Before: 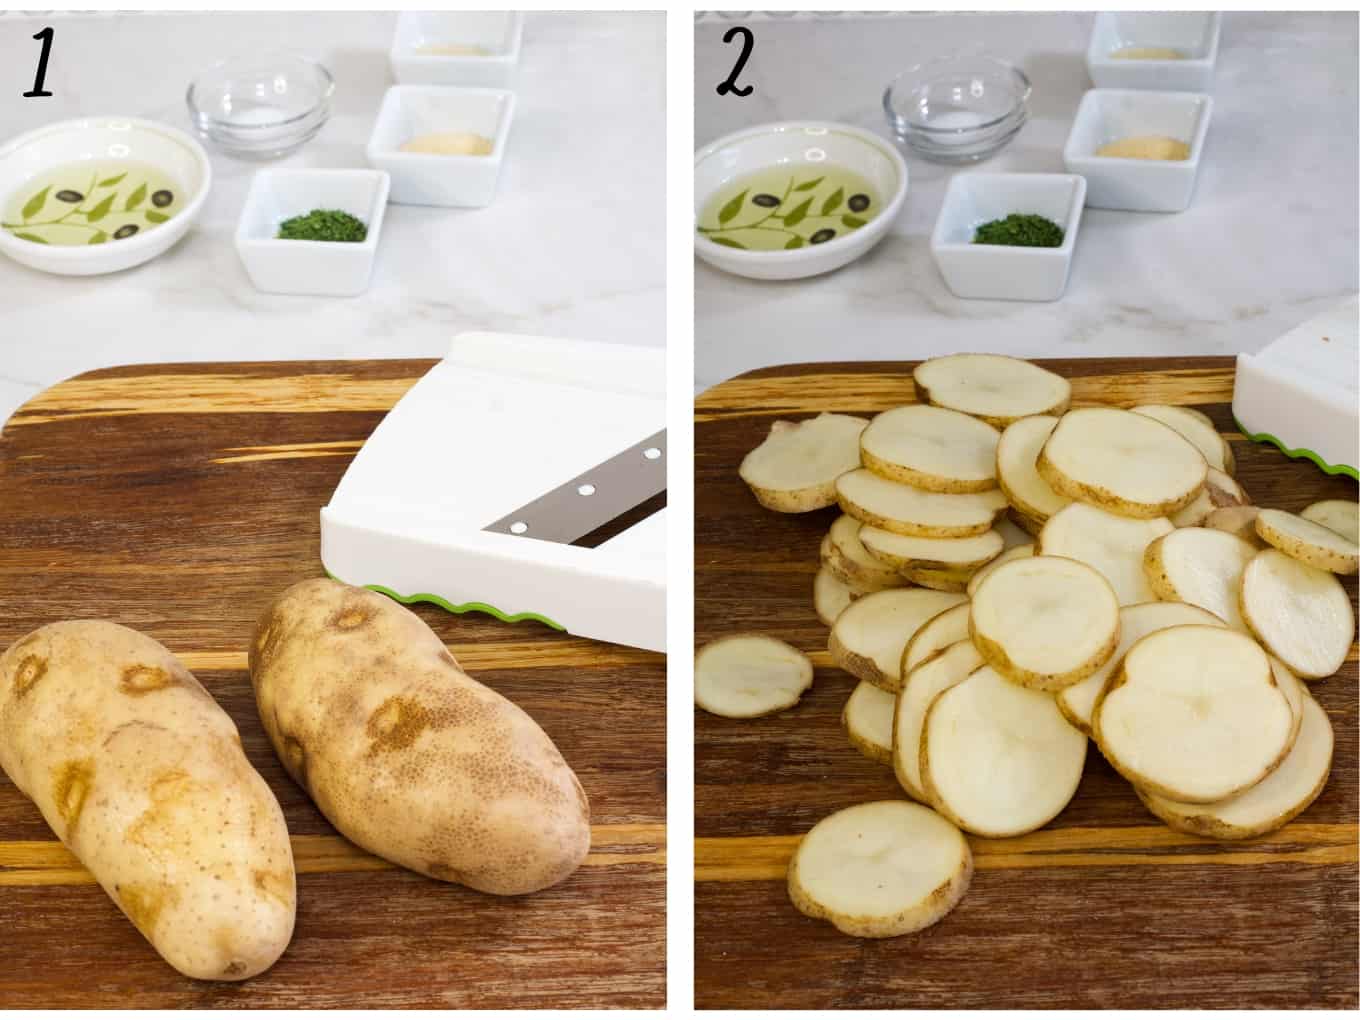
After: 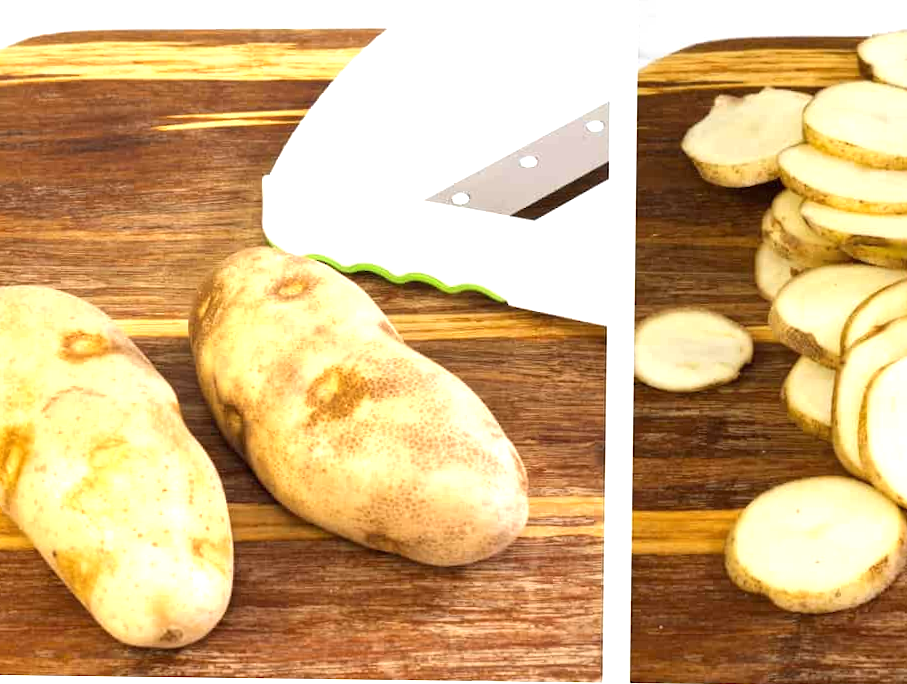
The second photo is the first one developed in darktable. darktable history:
exposure: black level correction 0, exposure 1 EV, compensate highlight preservation false
crop and rotate: angle -0.715°, left 3.572%, top 31.778%, right 28.628%
